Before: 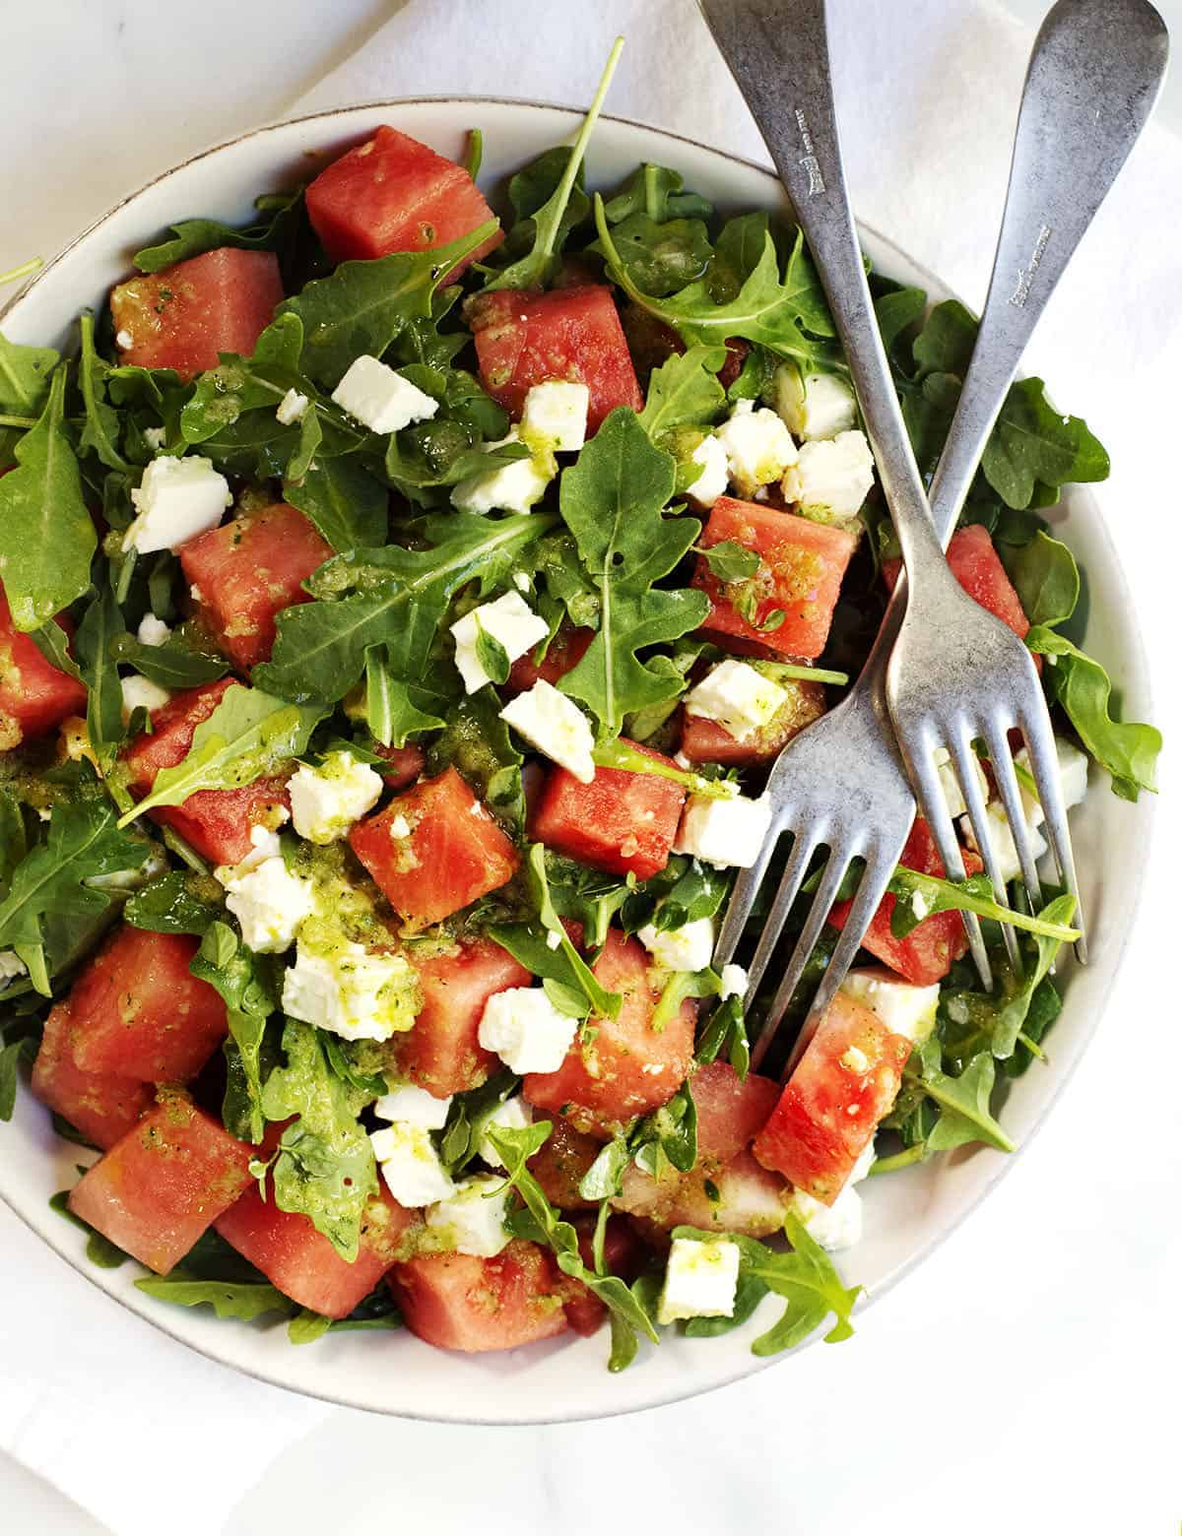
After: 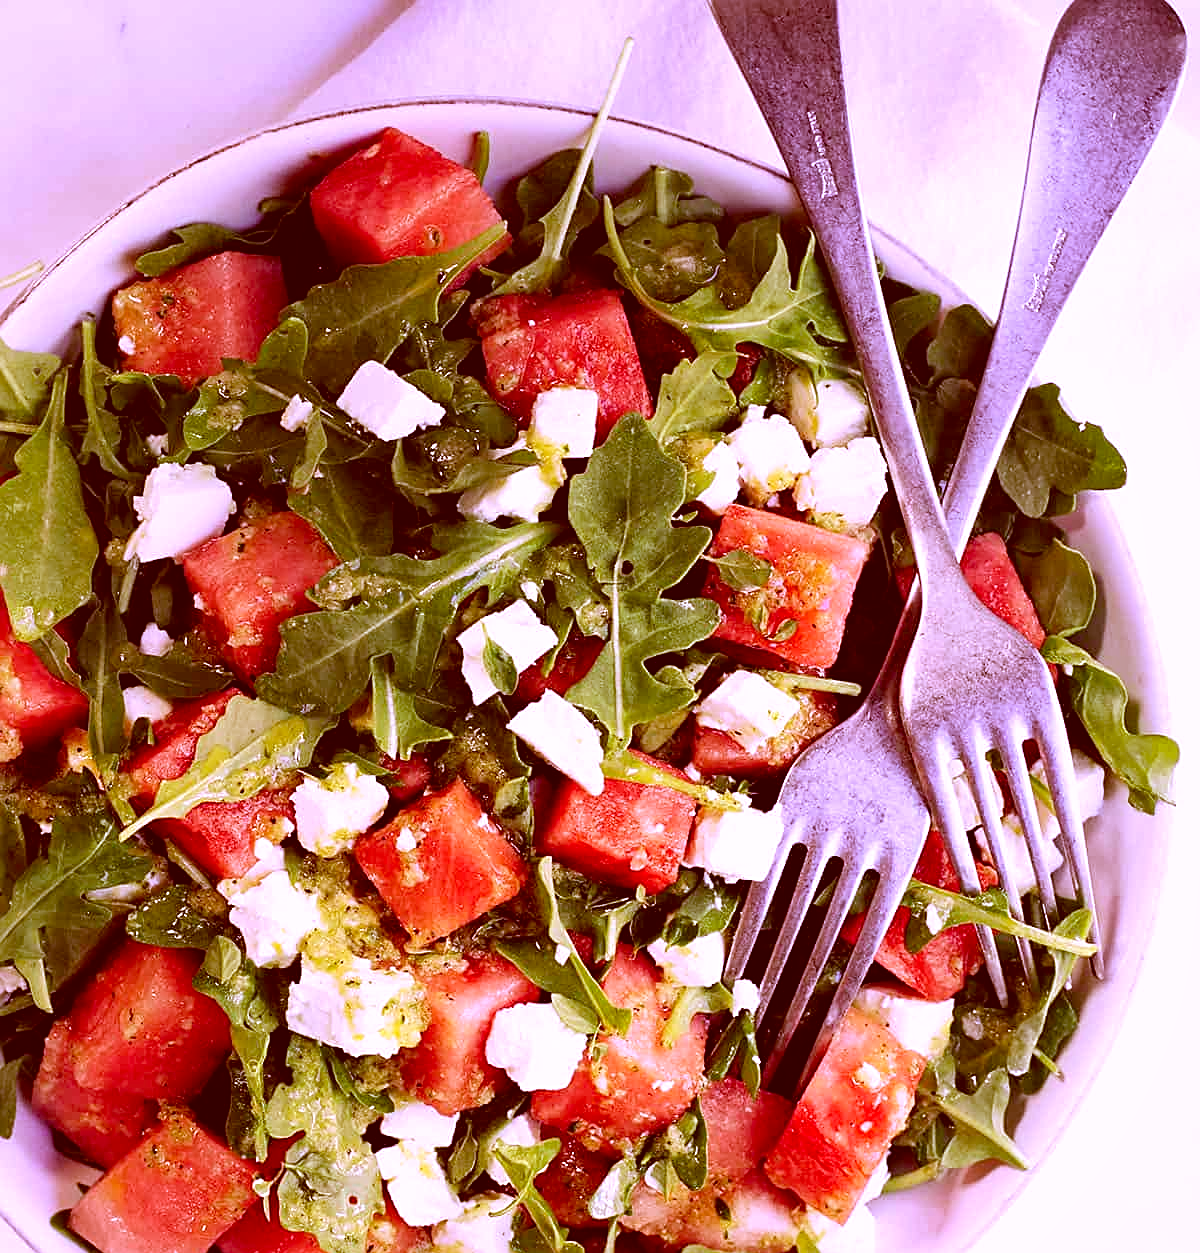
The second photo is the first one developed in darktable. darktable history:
white balance: red 0.98, blue 1.61
sharpen: on, module defaults
crop: bottom 19.644%
color correction: highlights a* 9.03, highlights b* 8.71, shadows a* 40, shadows b* 40, saturation 0.8
shadows and highlights: shadows 52.34, highlights -28.23, soften with gaussian
